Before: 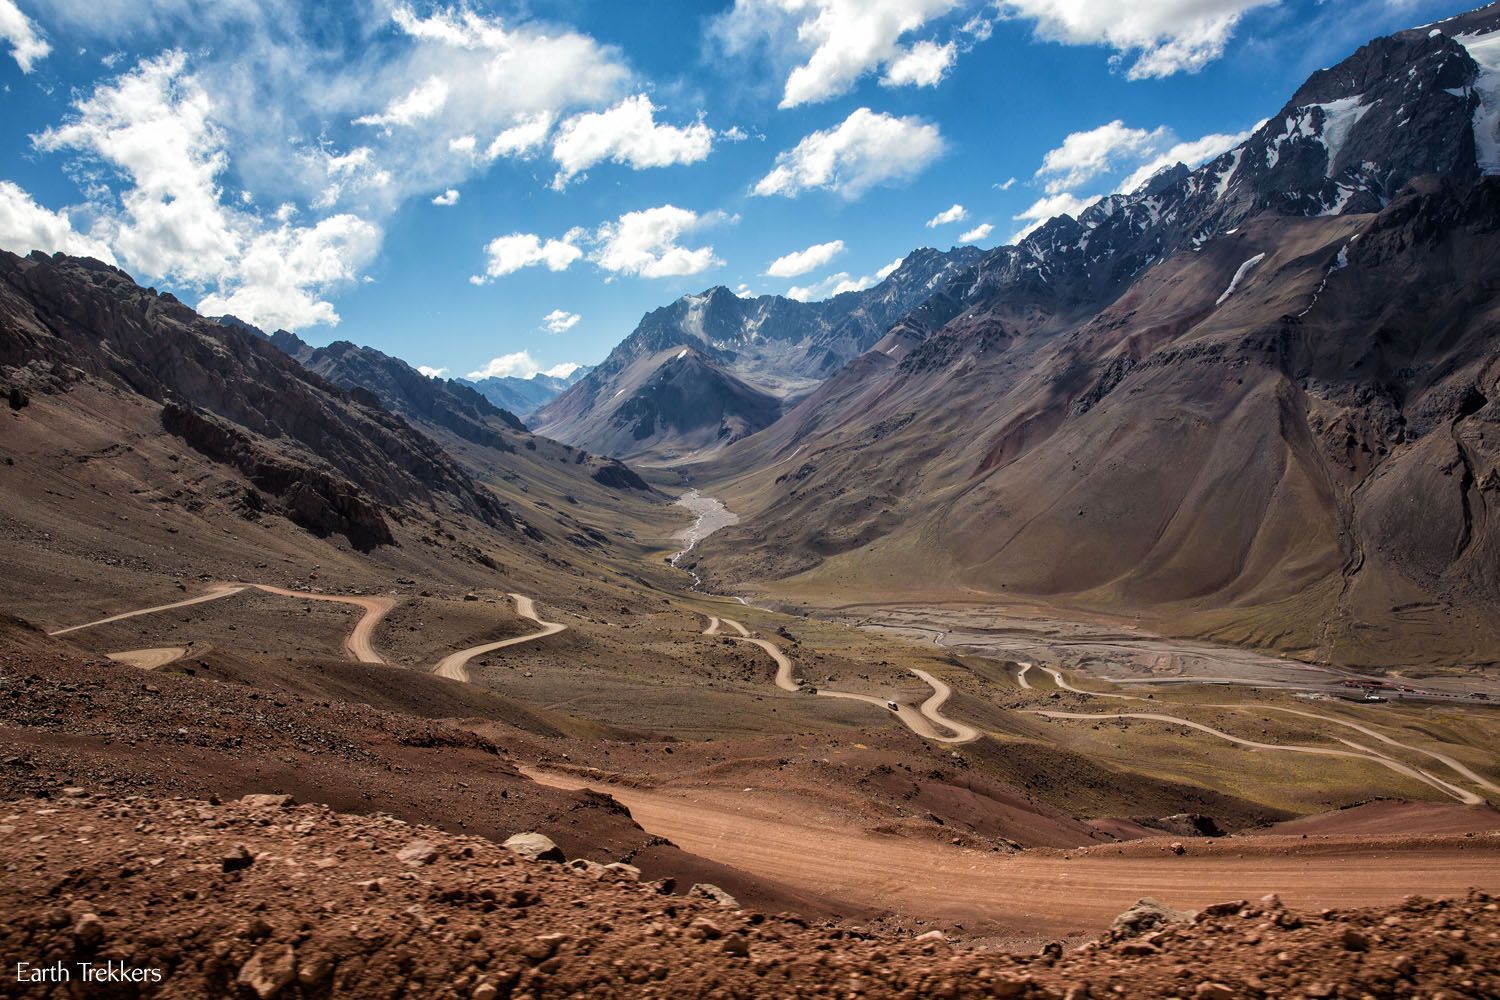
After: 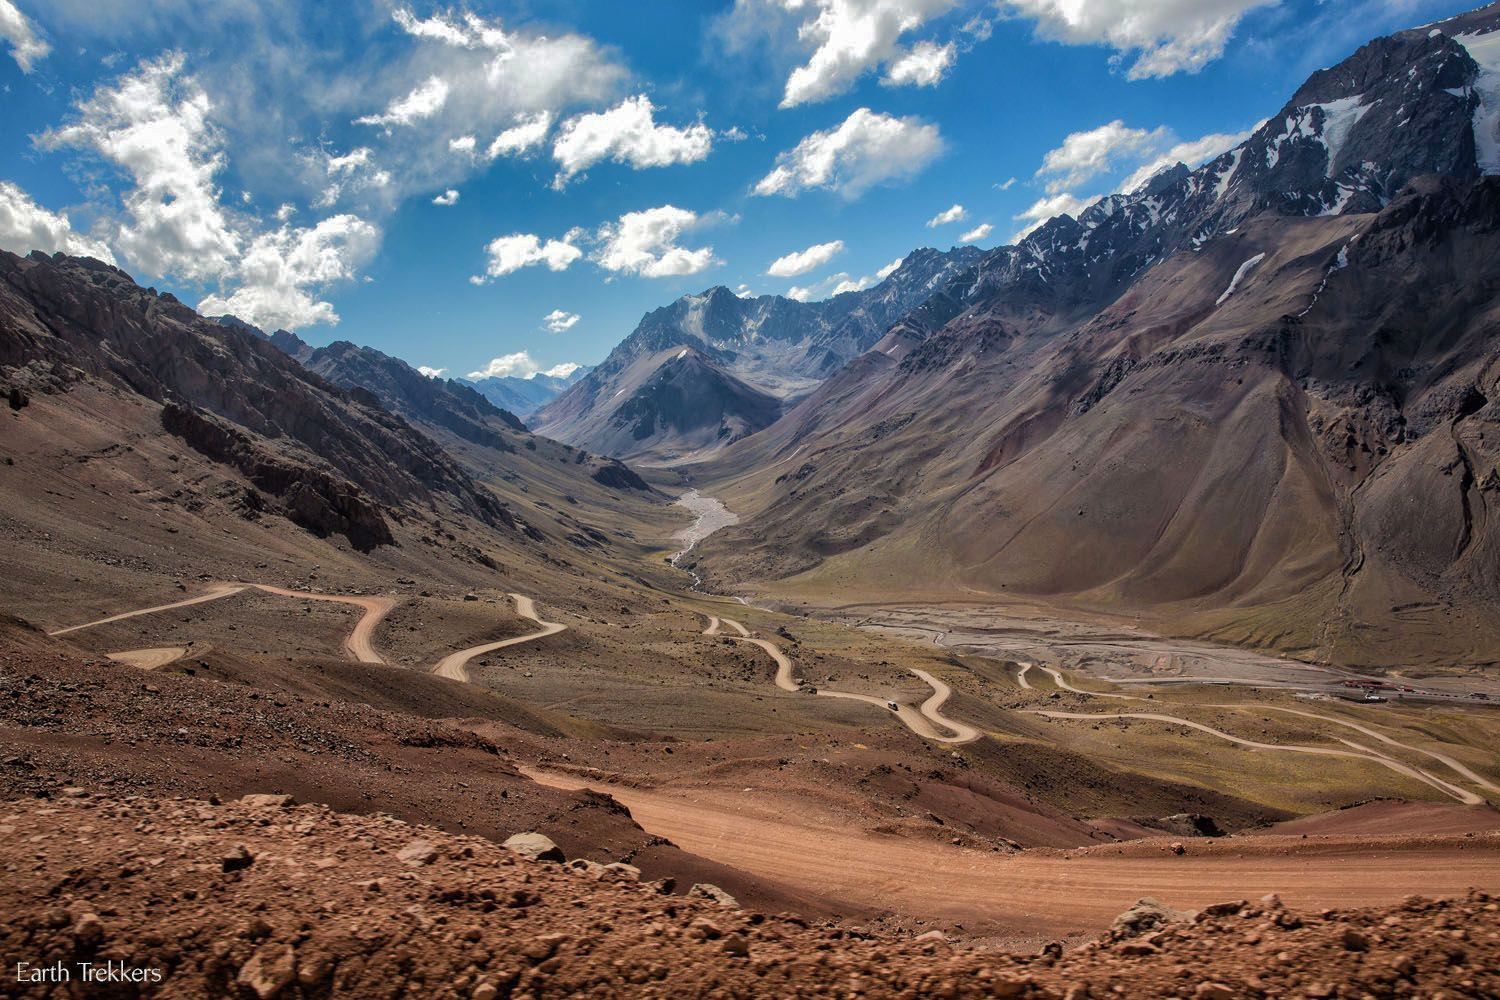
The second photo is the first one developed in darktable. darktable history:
shadows and highlights: shadows 37.97, highlights -75.32
